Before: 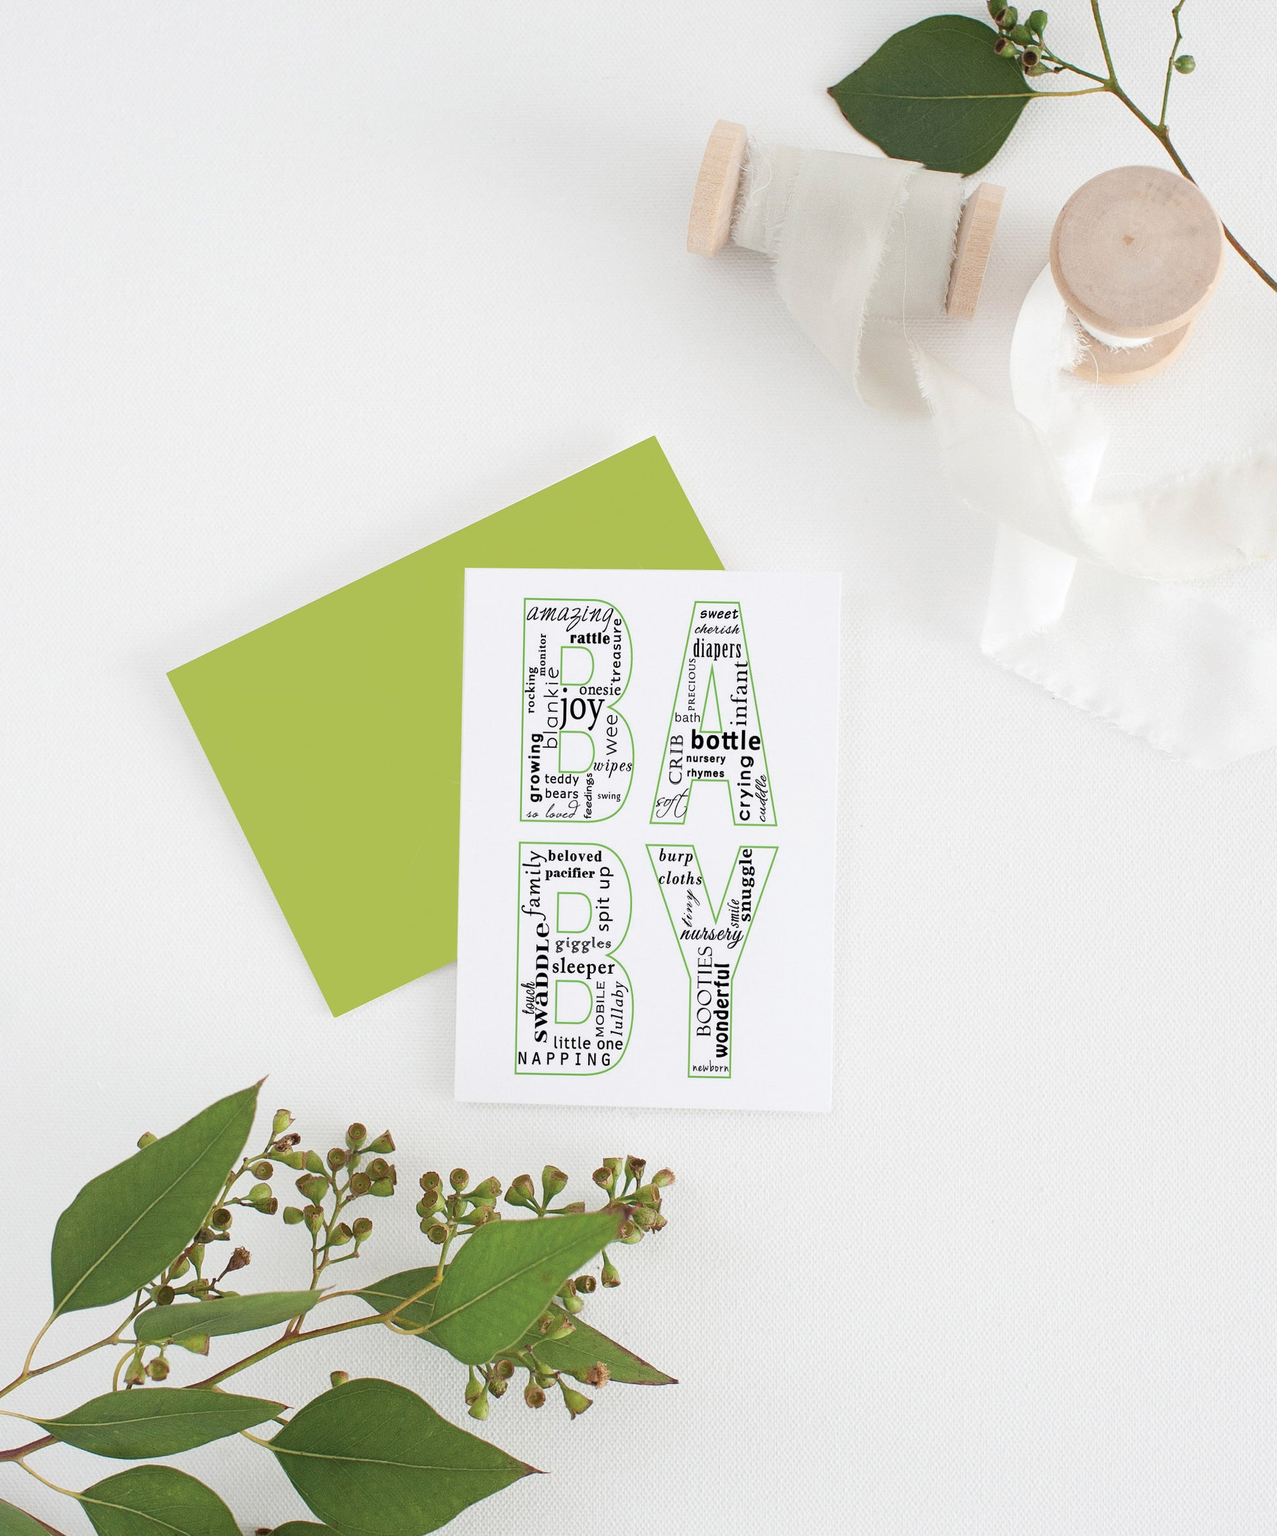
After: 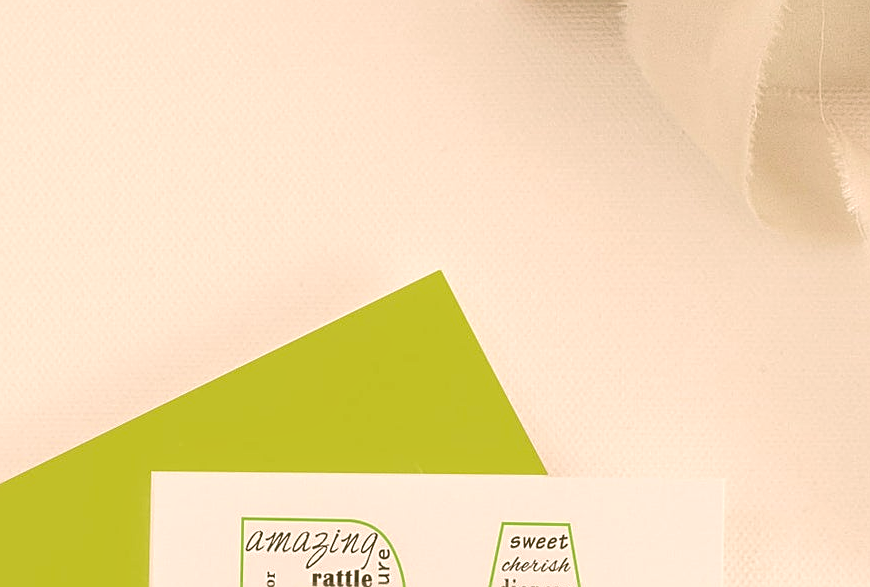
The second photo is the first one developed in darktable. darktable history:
local contrast: highlights 73%, shadows 15%, midtone range 0.197
sharpen: on, module defaults
color correction: highlights a* 8.98, highlights b* 15.09, shadows a* -0.49, shadows b* 26.52
crop: left 28.64%, top 16.832%, right 26.637%, bottom 58.055%
